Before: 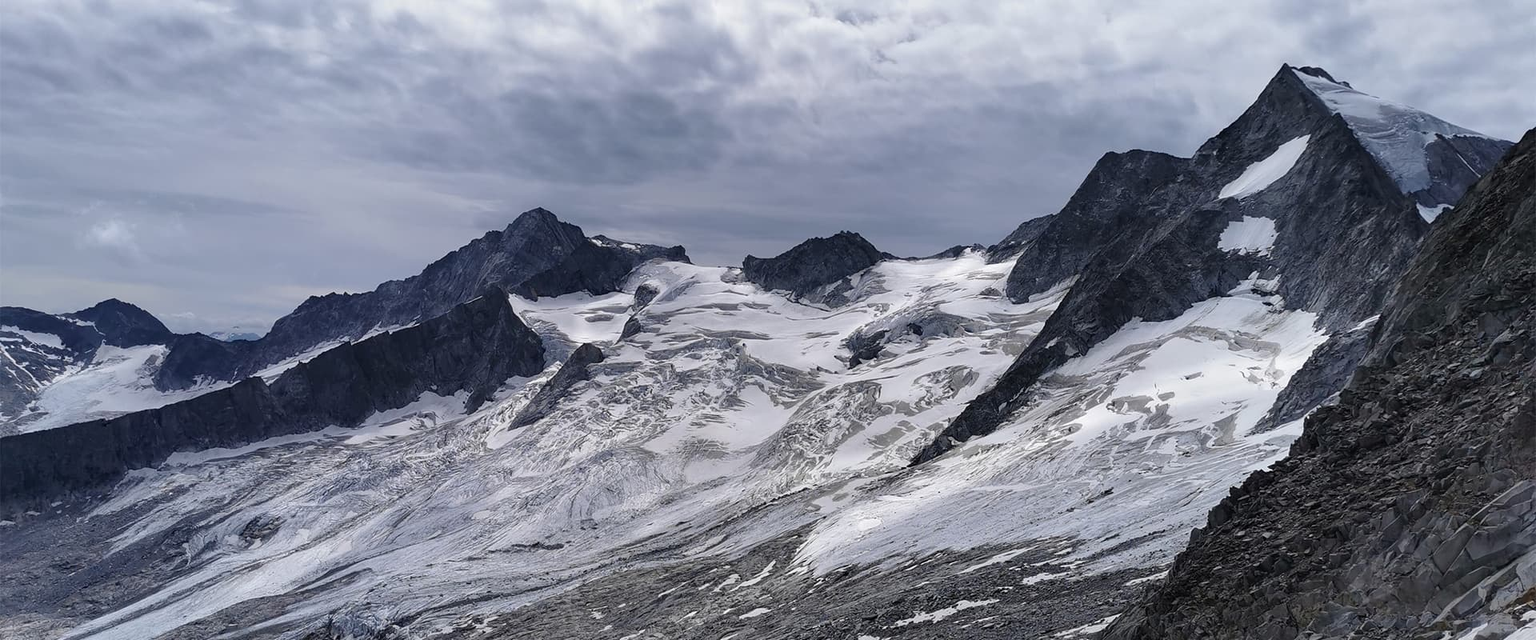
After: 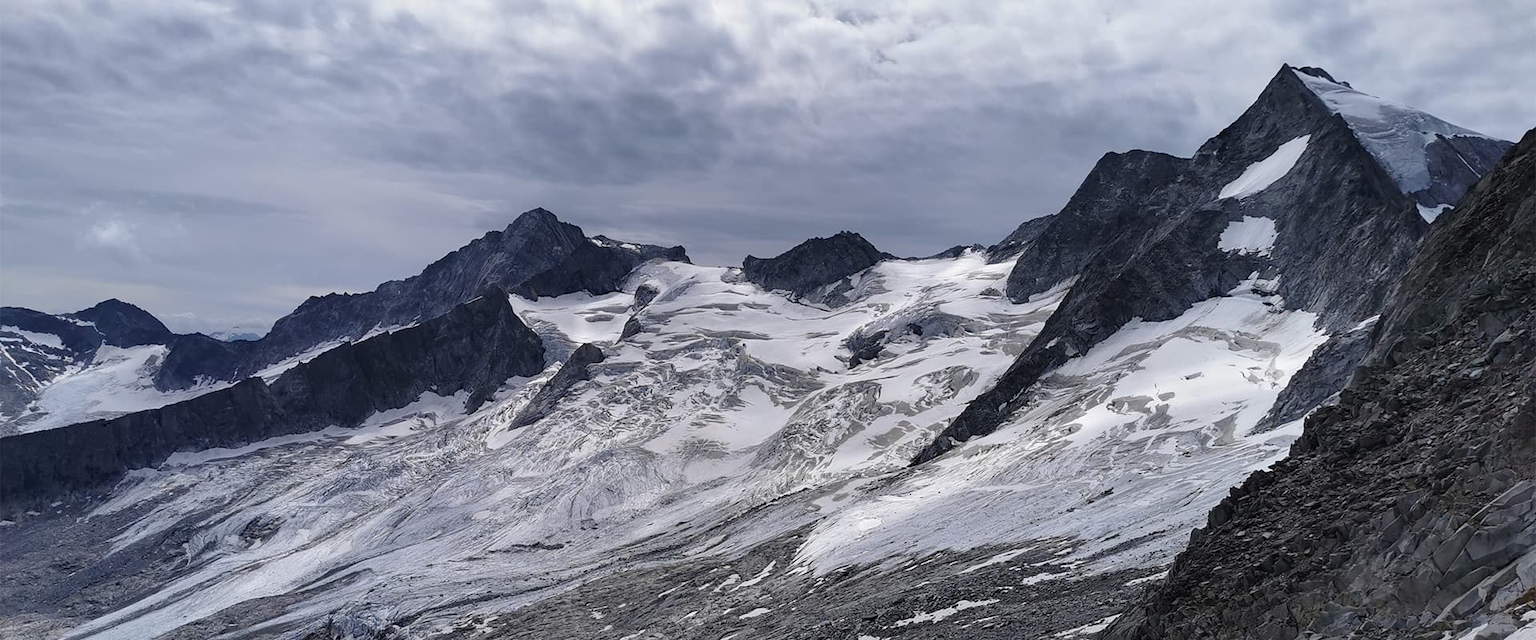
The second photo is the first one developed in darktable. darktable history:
vignetting: fall-off start 97.79%, fall-off radius 100.29%, saturation -0.025, width/height ratio 1.367
